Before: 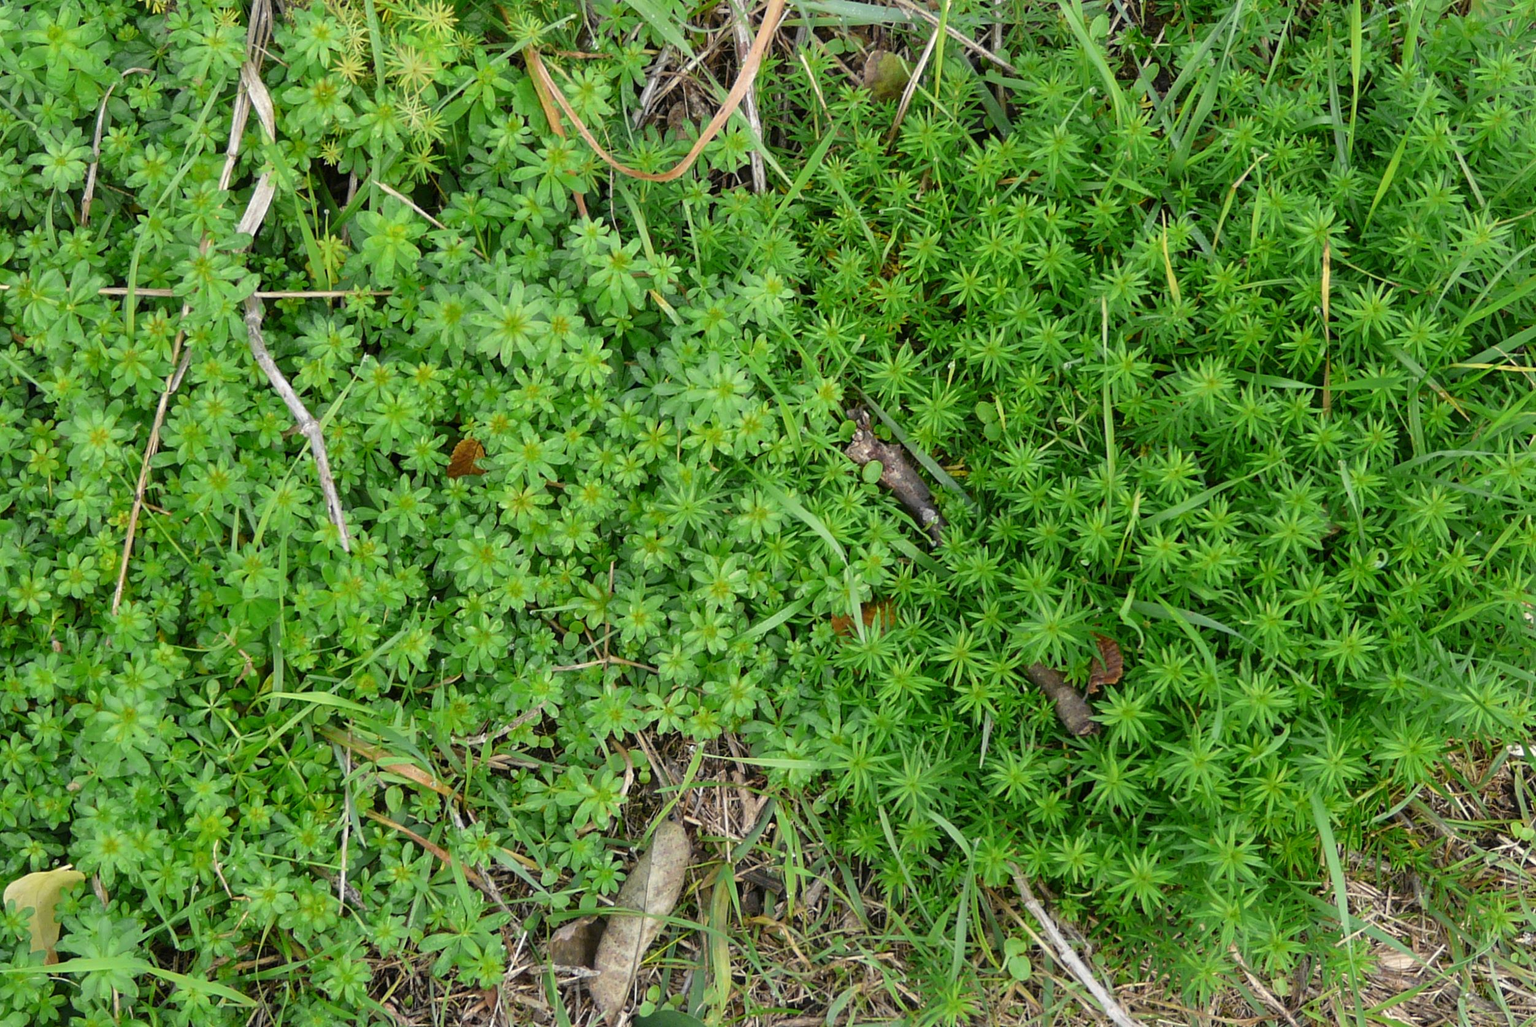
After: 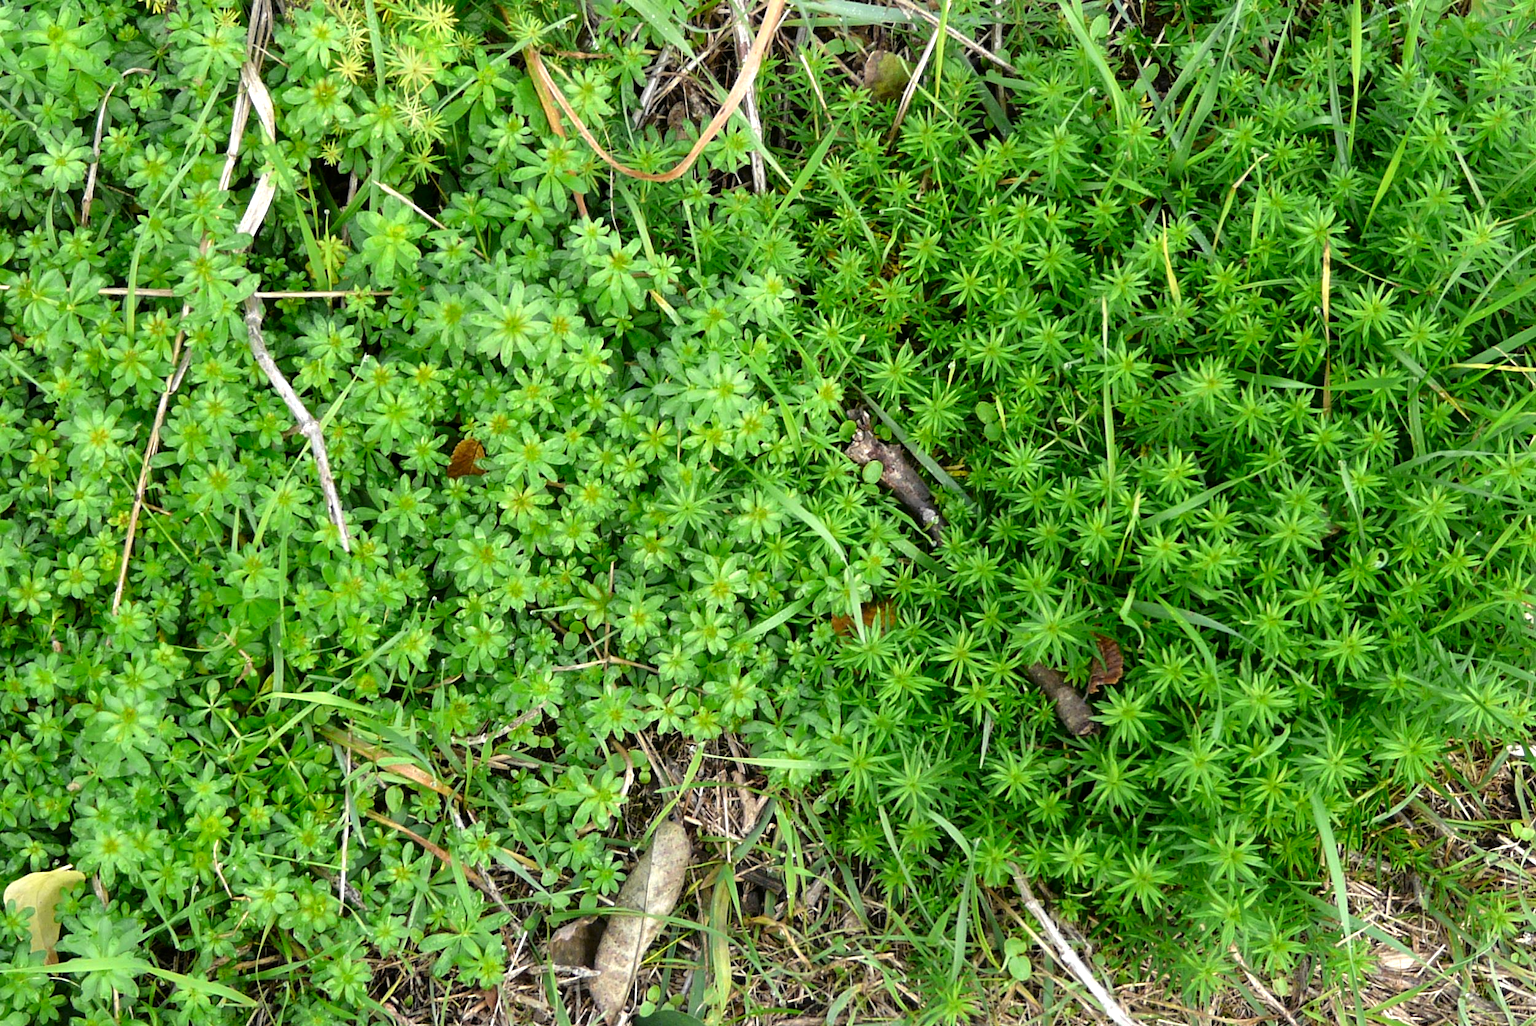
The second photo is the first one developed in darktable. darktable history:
contrast brightness saturation: brightness -0.091
tone equalizer: -8 EV -0.741 EV, -7 EV -0.679 EV, -6 EV -0.56 EV, -5 EV -0.38 EV, -3 EV 0.398 EV, -2 EV 0.6 EV, -1 EV 0.679 EV, +0 EV 0.775 EV, mask exposure compensation -0.515 EV
